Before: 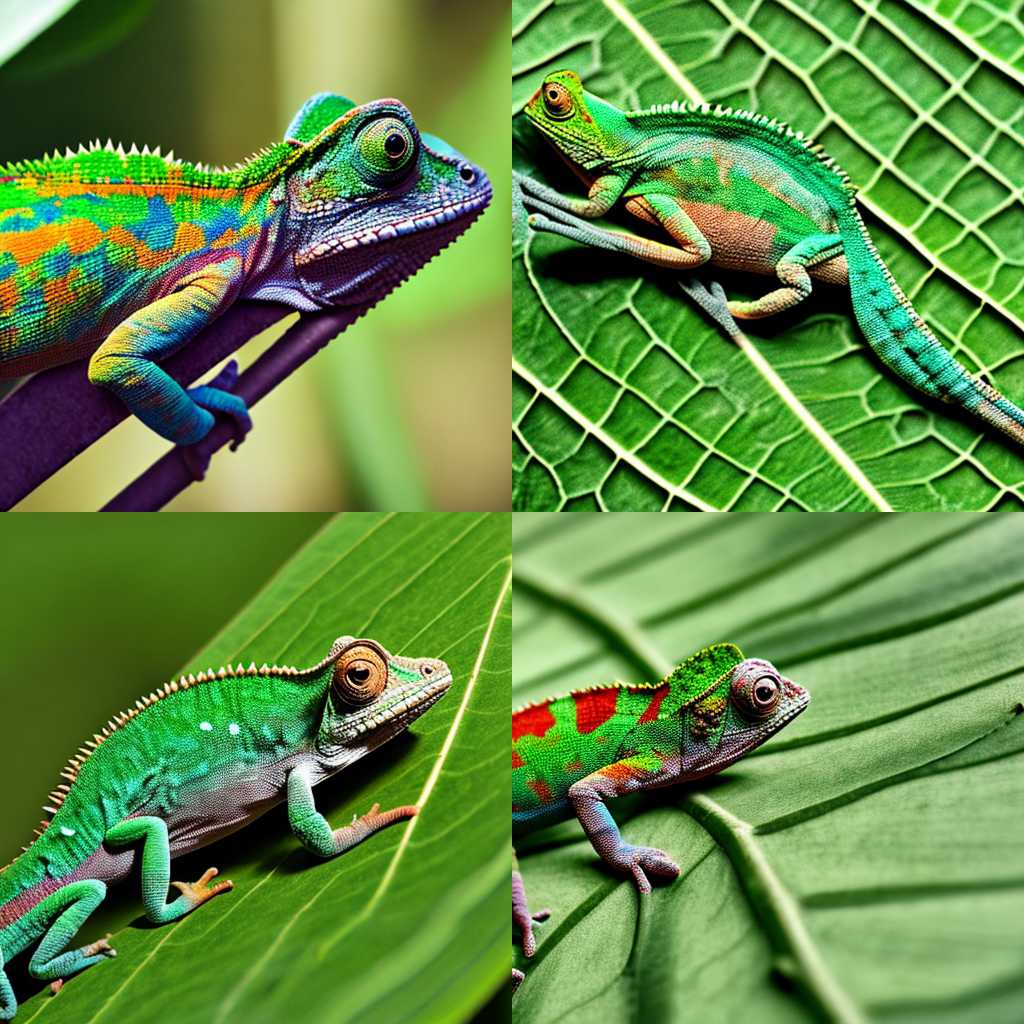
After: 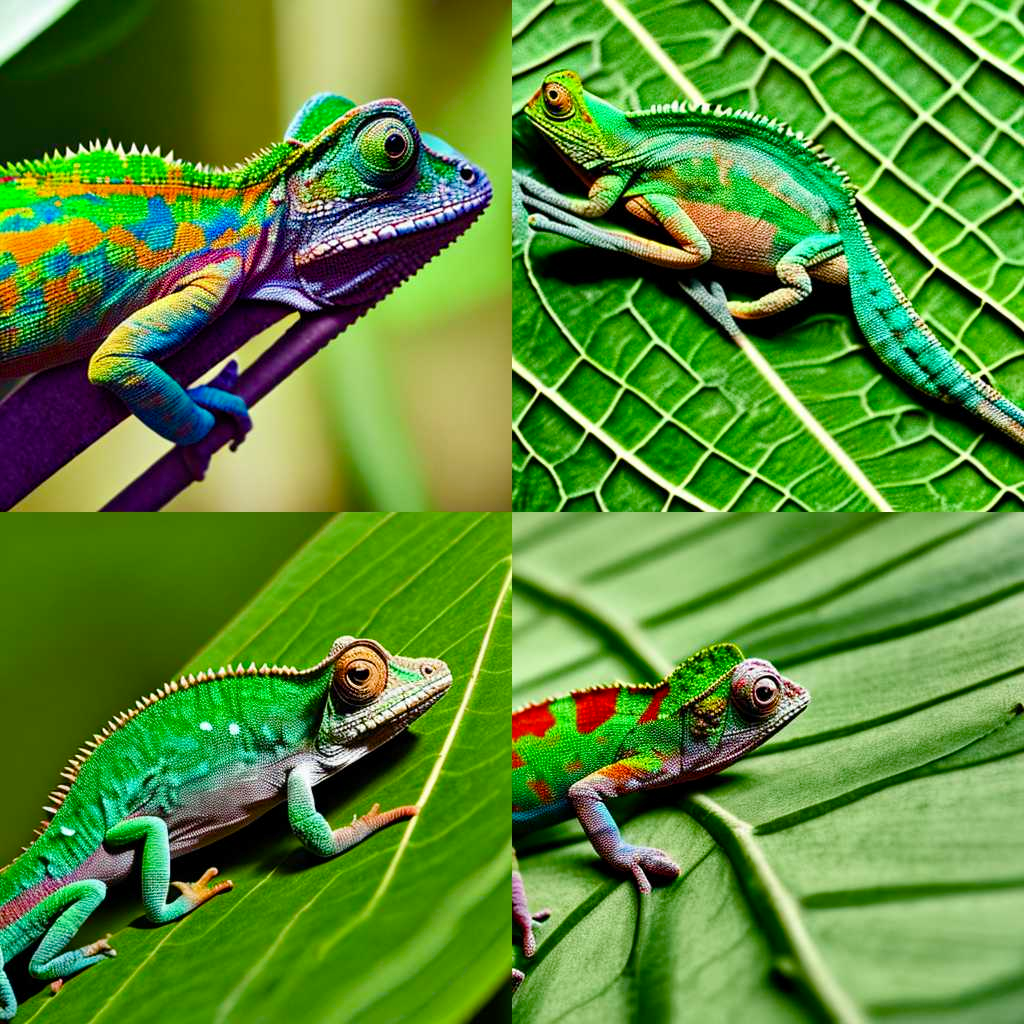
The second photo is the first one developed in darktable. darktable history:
color balance rgb: linear chroma grading › global chroma 8.892%, perceptual saturation grading › global saturation 20%, perceptual saturation grading › highlights -25.587%, perceptual saturation grading › shadows 24.419%
